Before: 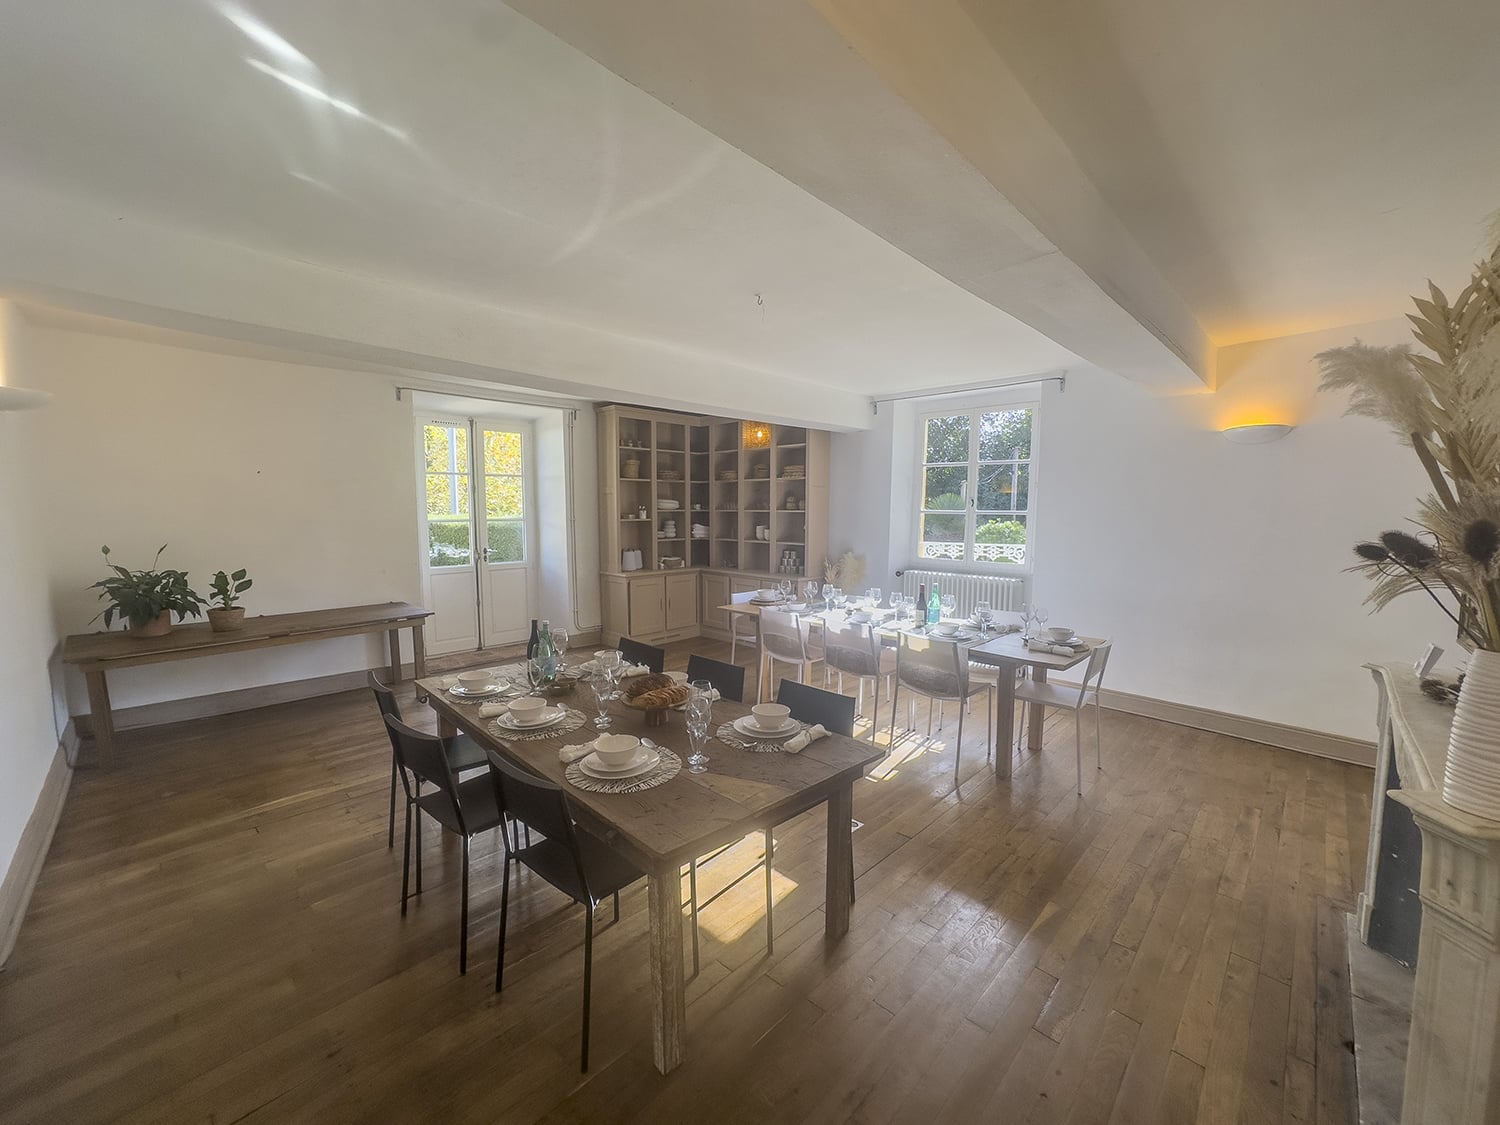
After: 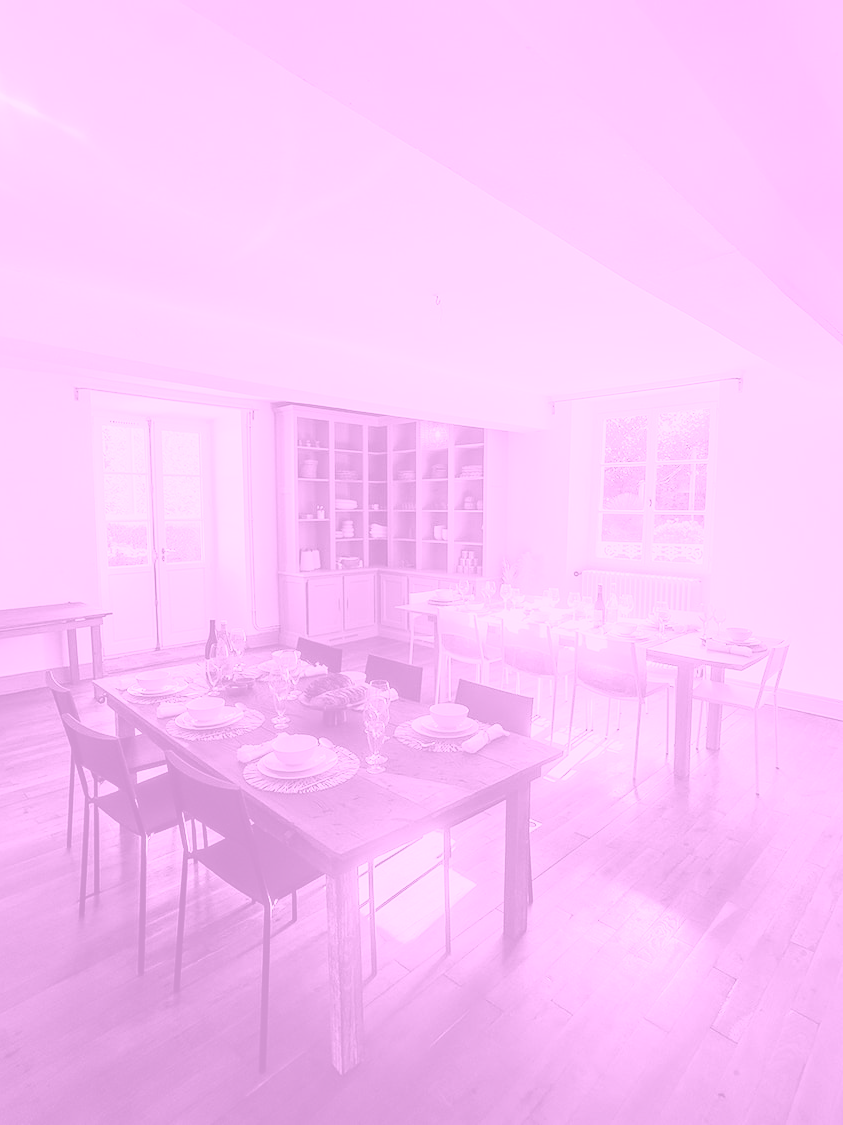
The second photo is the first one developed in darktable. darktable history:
base curve: curves: ch0 [(0, 0) (0.036, 0.025) (0.121, 0.166) (0.206, 0.329) (0.605, 0.79) (1, 1)], preserve colors none
colorize: hue 331.2°, saturation 75%, source mix 30.28%, lightness 70.52%, version 1
haze removal: compatibility mode true, adaptive false
crop: left 21.496%, right 22.254%
